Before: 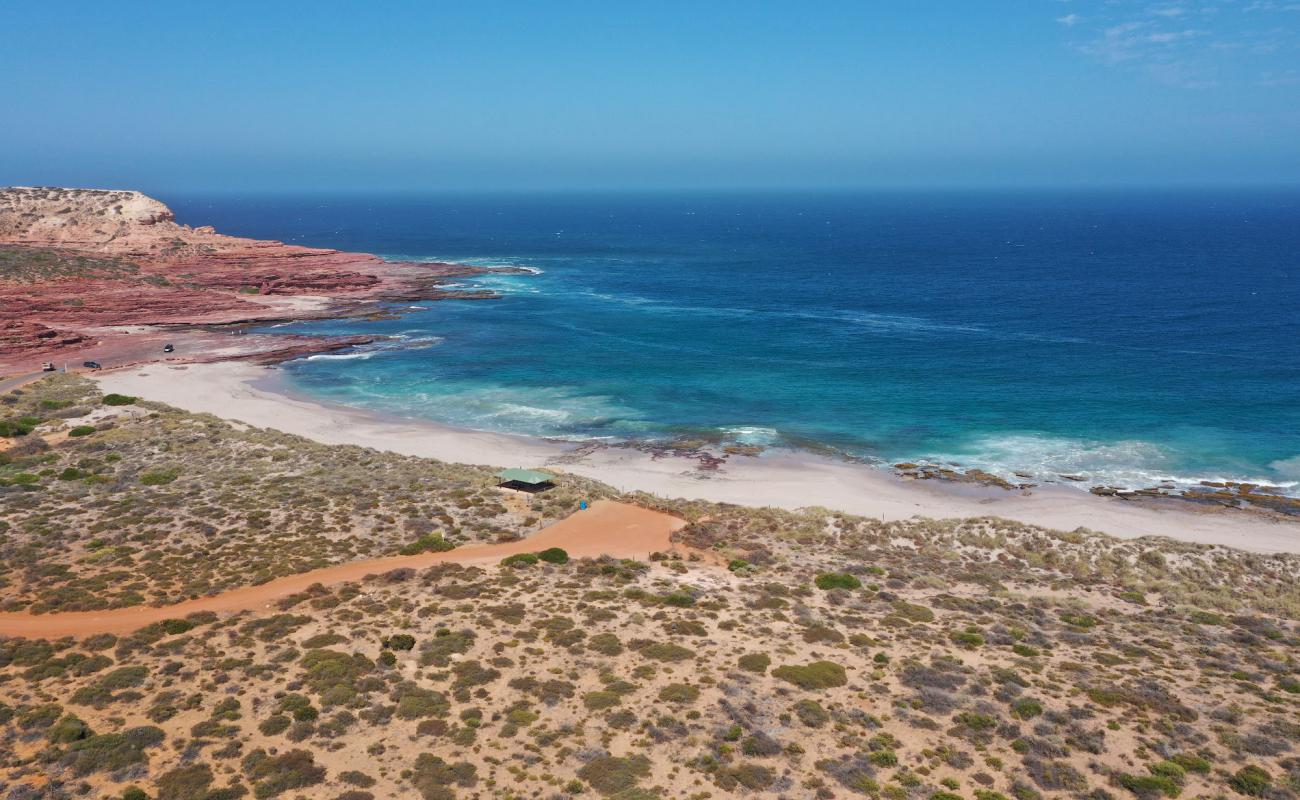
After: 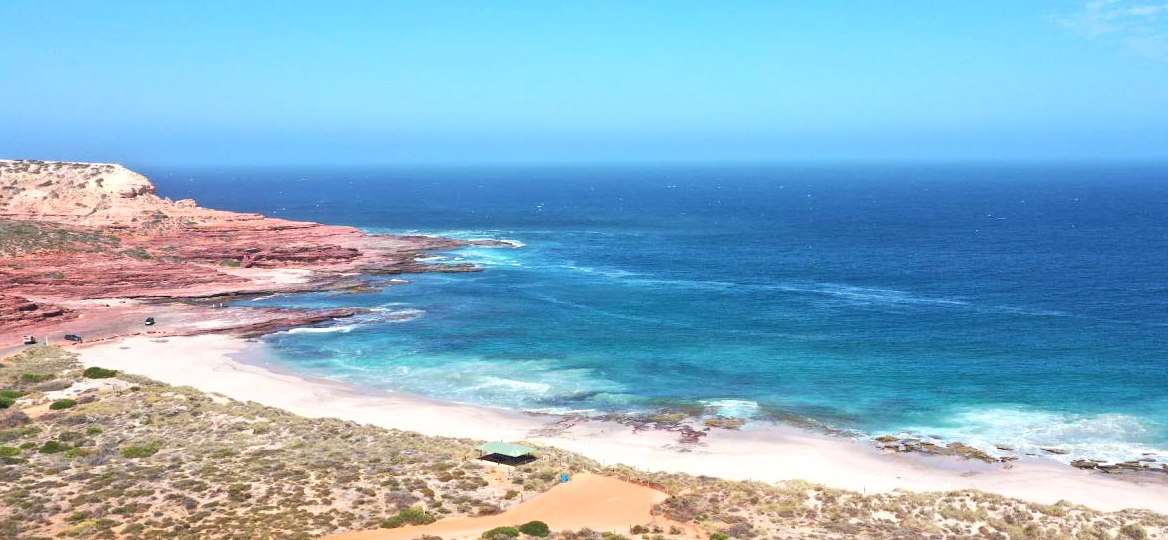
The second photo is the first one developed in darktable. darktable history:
crop: left 1.509%, top 3.452%, right 7.696%, bottom 28.452%
white balance: emerald 1
exposure: black level correction 0, exposure 0.7 EV, compensate exposure bias true, compensate highlight preservation false
contrast brightness saturation: contrast 0.15, brightness 0.05
